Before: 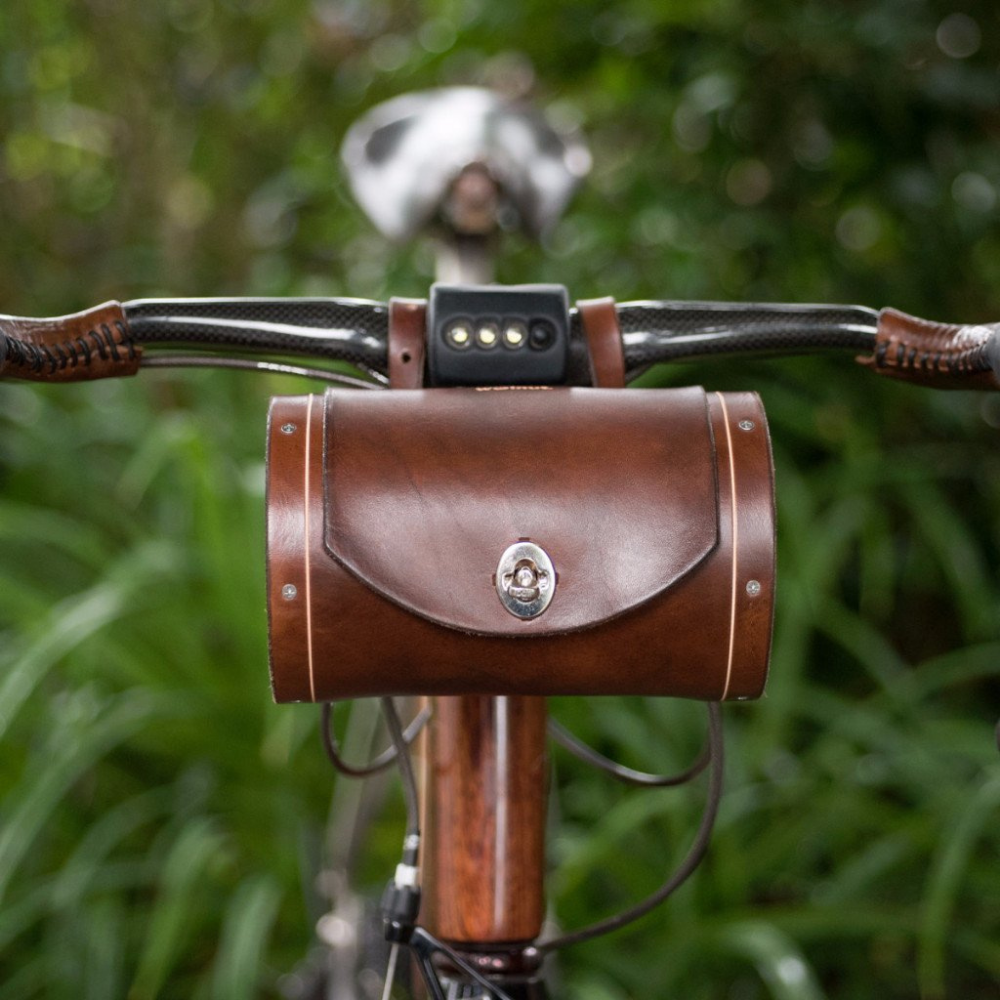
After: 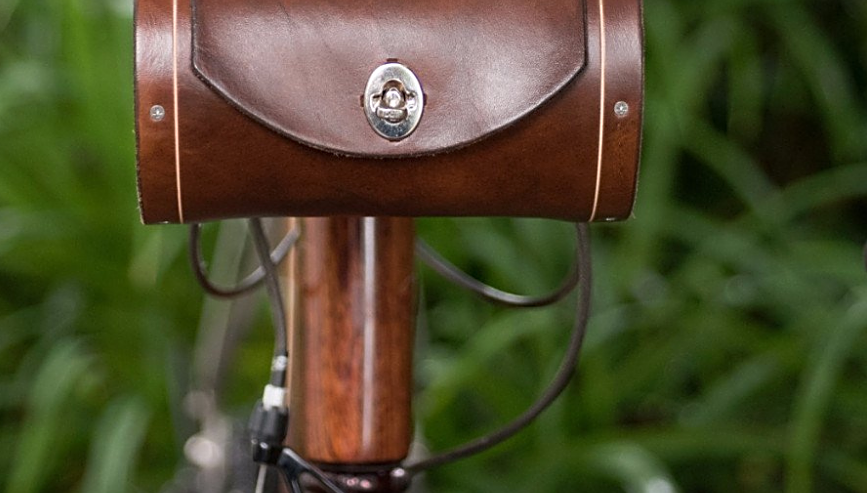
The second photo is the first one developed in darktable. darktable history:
sharpen: on, module defaults
crop and rotate: left 13.252%, top 47.933%, bottom 2.742%
